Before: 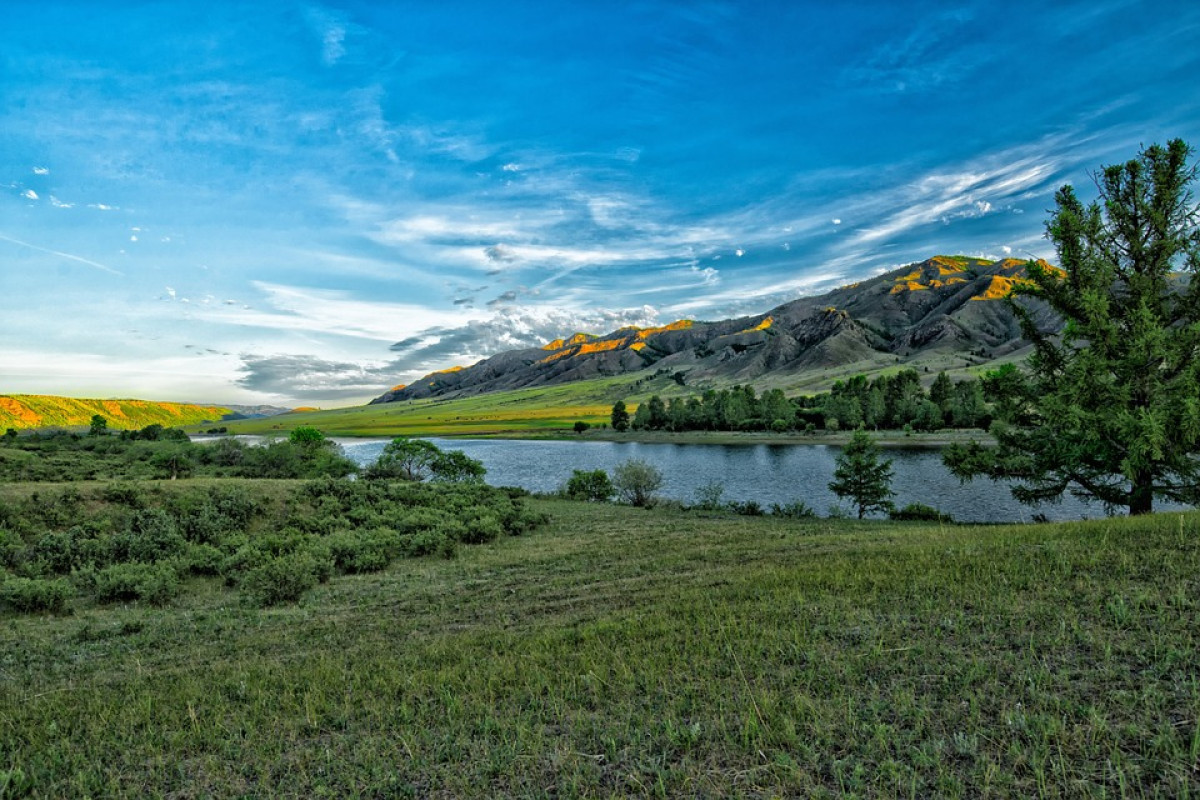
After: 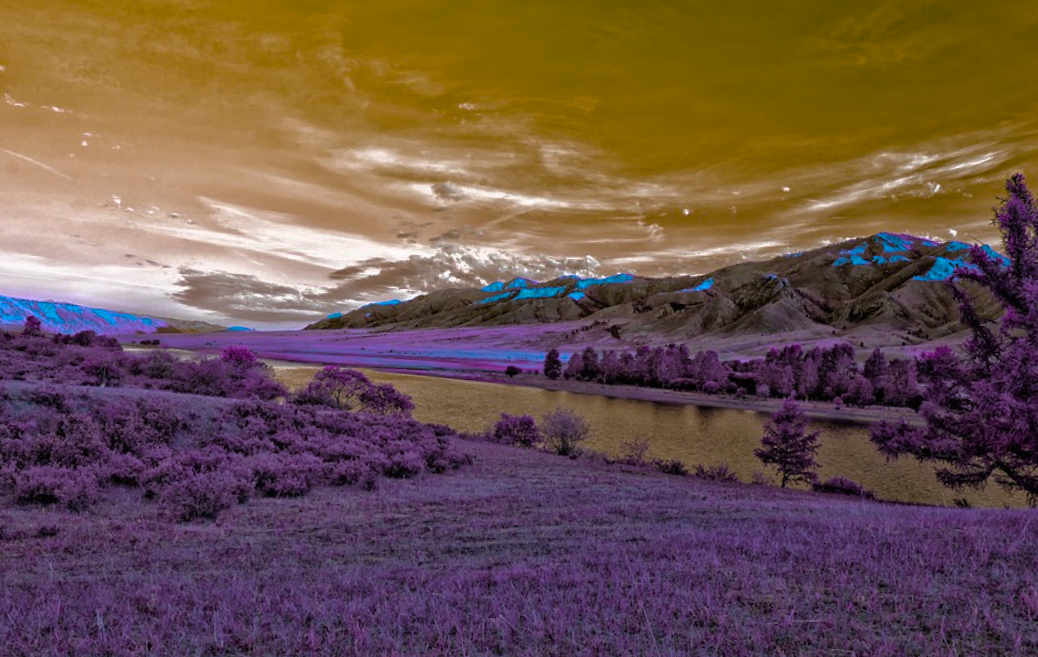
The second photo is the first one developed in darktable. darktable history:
rotate and perspective: rotation 5.12°, automatic cropping off
color balance rgb: hue shift 180°, global vibrance 50%, contrast 0.32%
crop: left 7.856%, top 11.836%, right 10.12%, bottom 15.387%
base curve: curves: ch0 [(0, 0) (0.826, 0.587) (1, 1)]
shadows and highlights: shadows 0, highlights 40
